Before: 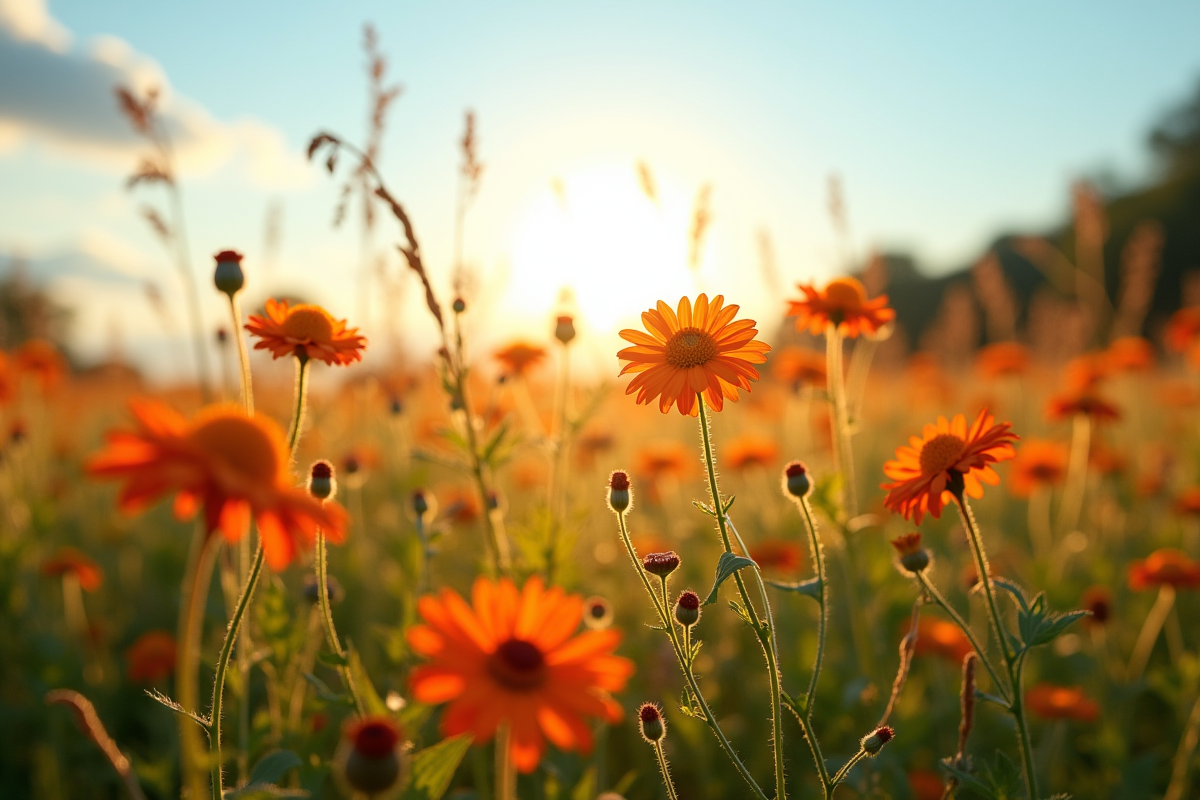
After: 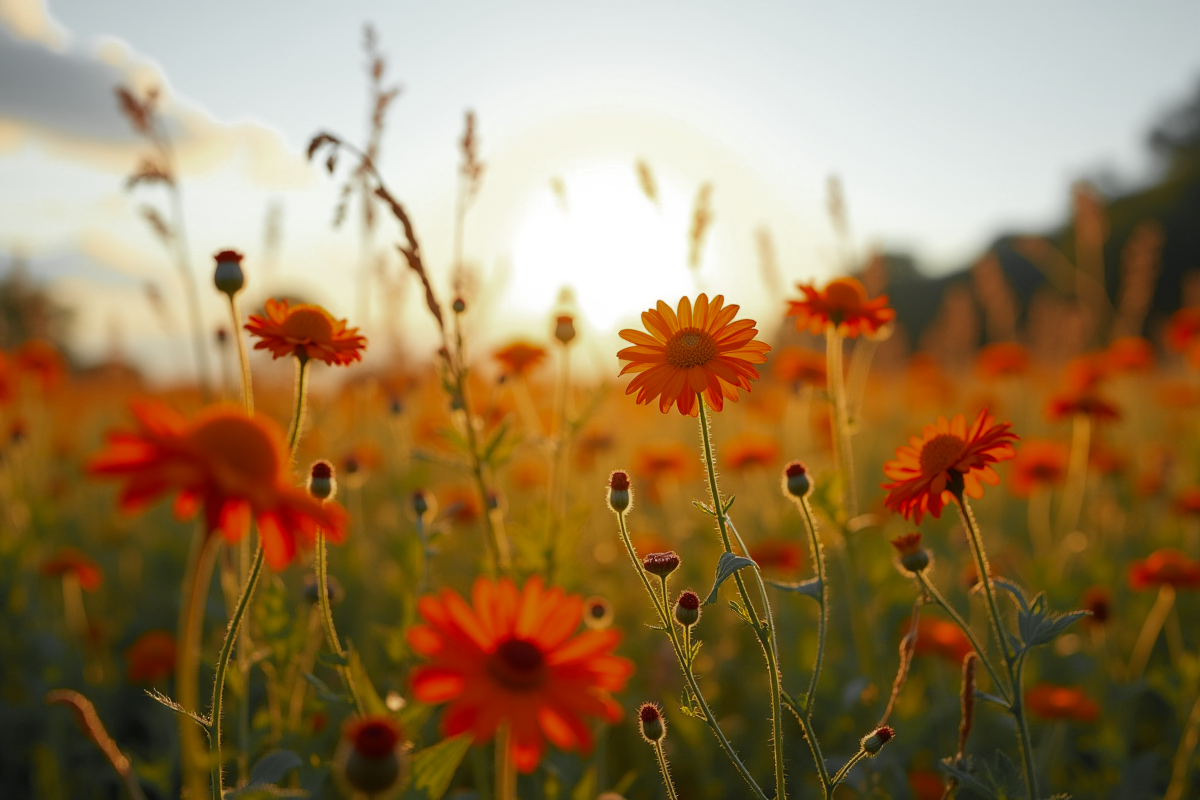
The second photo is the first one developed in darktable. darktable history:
contrast brightness saturation: saturation -0.05
color zones: curves: ch0 [(0.004, 0.388) (0.125, 0.392) (0.25, 0.404) (0.375, 0.5) (0.5, 0.5) (0.625, 0.5) (0.75, 0.5) (0.875, 0.5)]; ch1 [(0, 0.5) (0.125, 0.5) (0.25, 0.5) (0.375, 0.124) (0.524, 0.124) (0.645, 0.128) (0.789, 0.132) (0.914, 0.096) (0.998, 0.068)]
